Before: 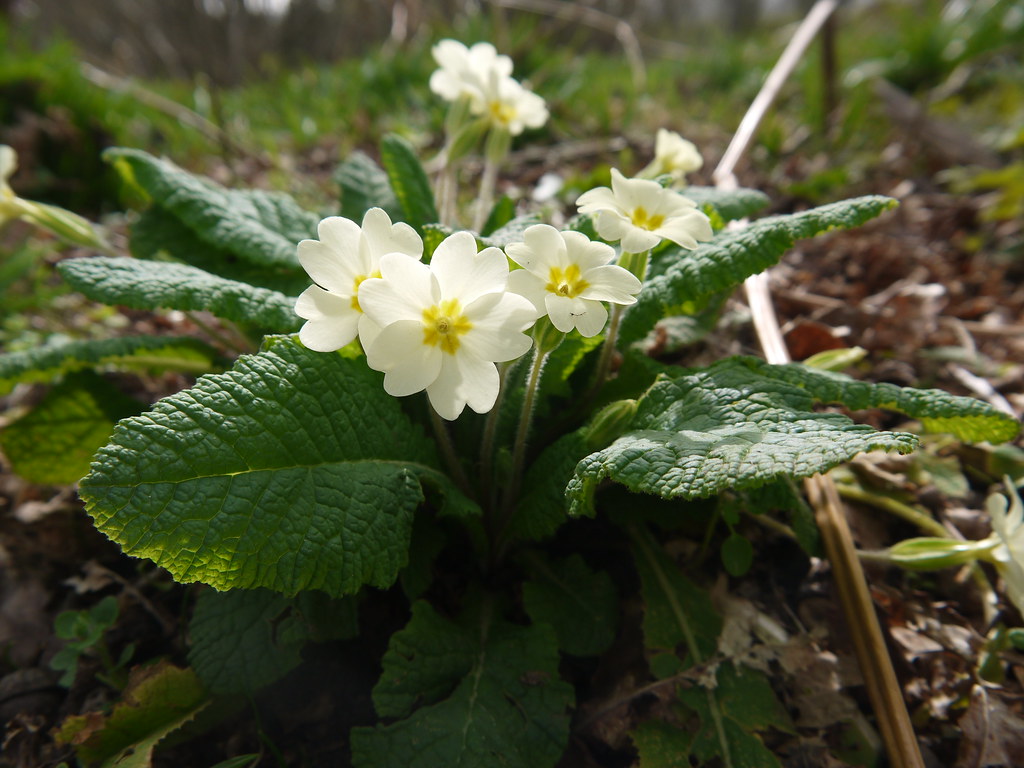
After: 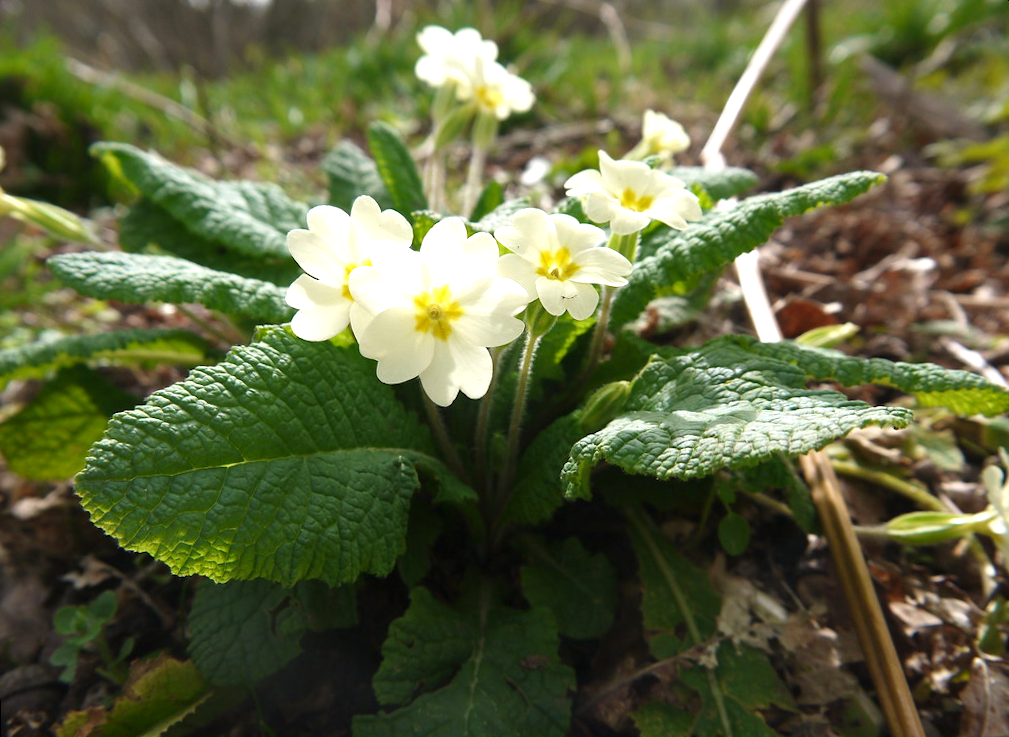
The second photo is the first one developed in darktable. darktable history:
exposure: exposure 0.6 EV, compensate highlight preservation false
rotate and perspective: rotation -1.42°, crop left 0.016, crop right 0.984, crop top 0.035, crop bottom 0.965
